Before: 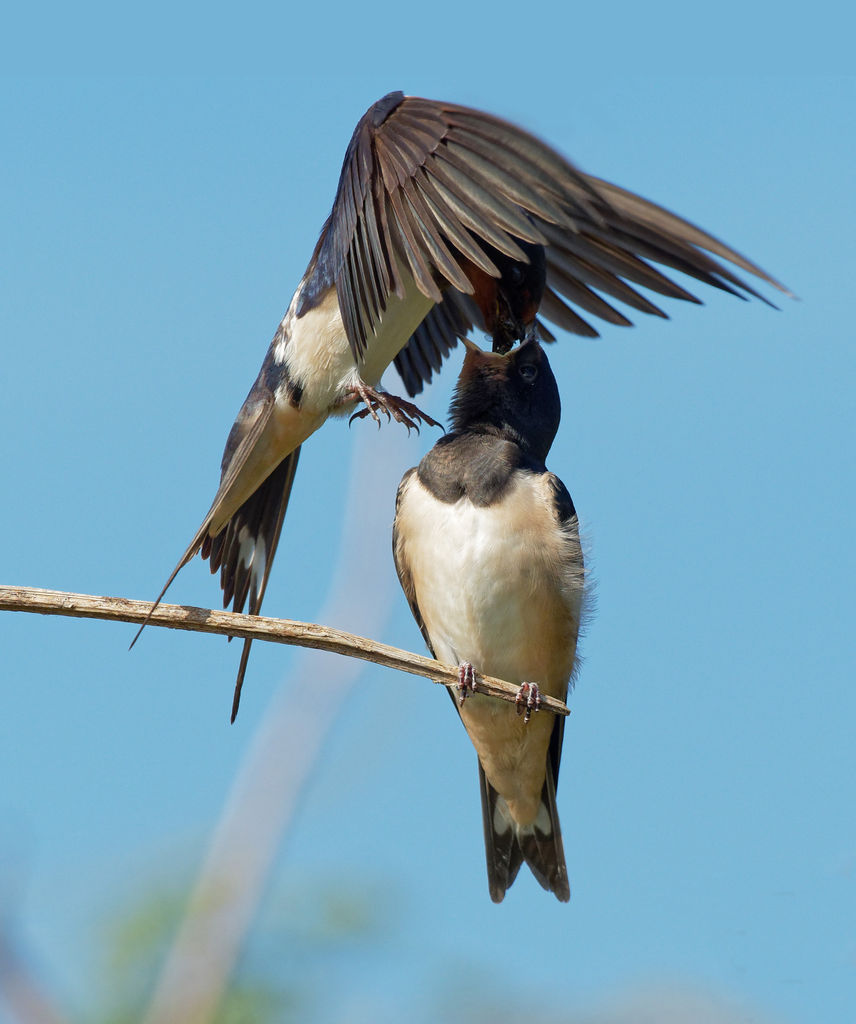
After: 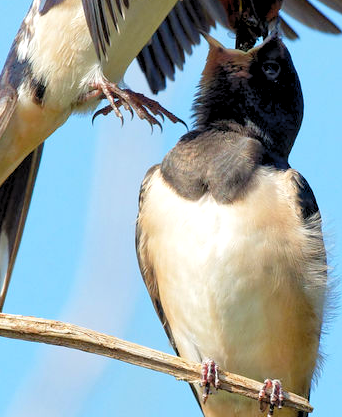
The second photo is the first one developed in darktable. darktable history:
levels: levels [0.044, 0.416, 0.908]
crop: left 30.077%, top 29.668%, right 29.919%, bottom 29.595%
